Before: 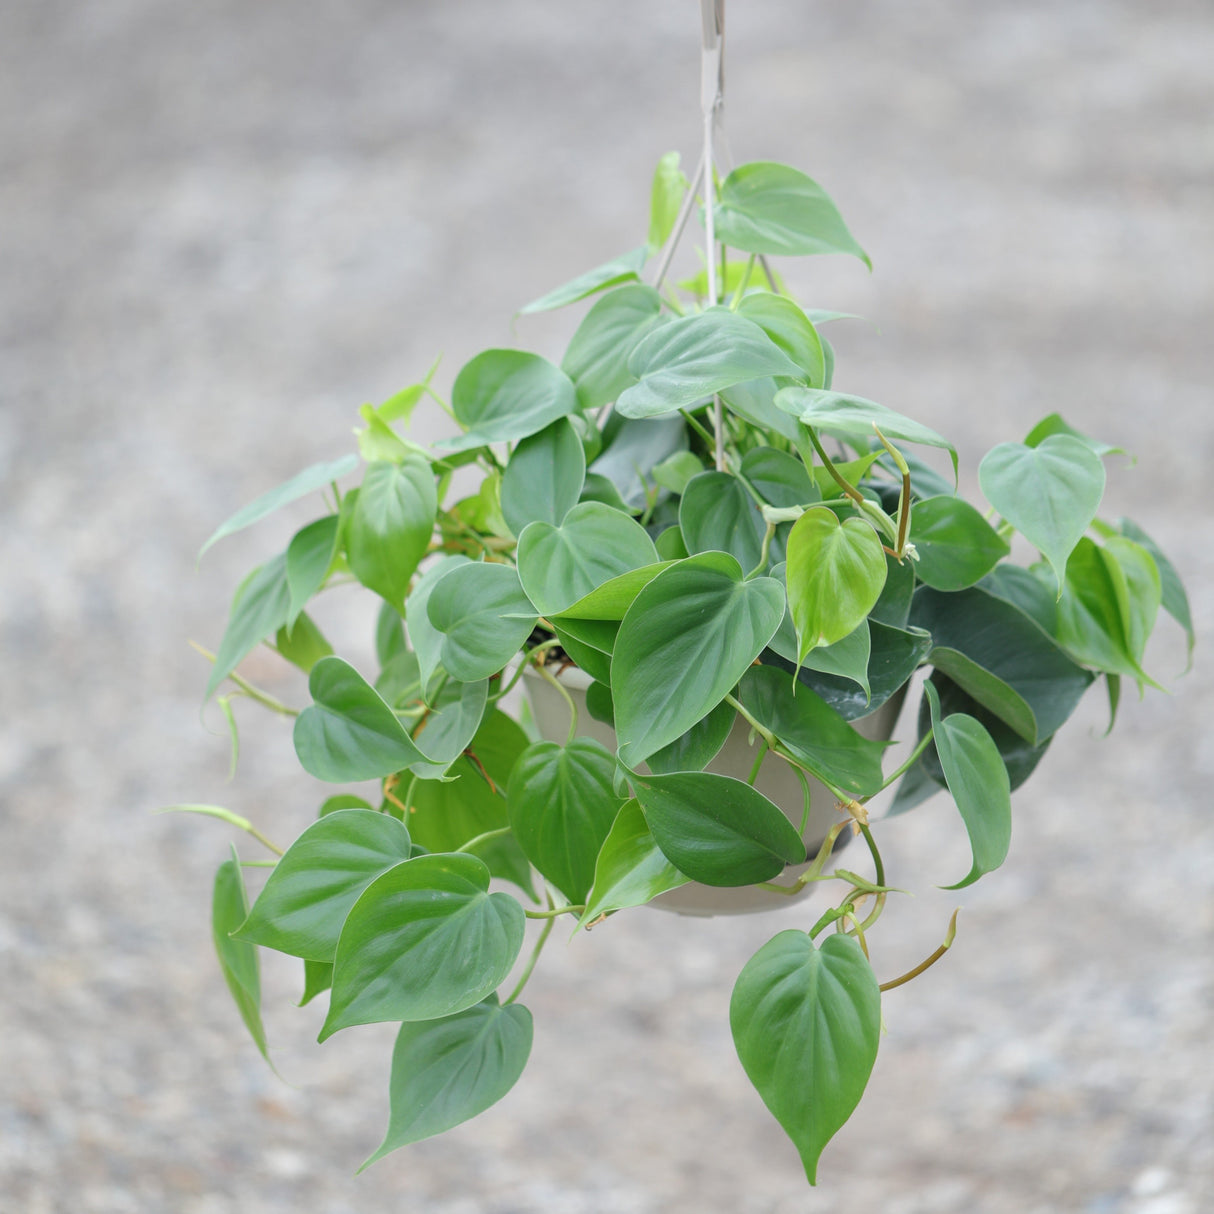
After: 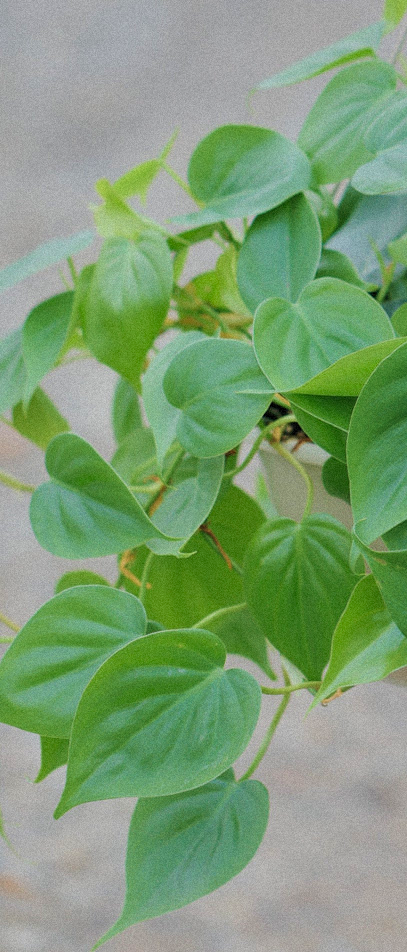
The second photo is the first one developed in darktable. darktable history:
crop and rotate: left 21.77%, top 18.528%, right 44.676%, bottom 2.997%
grain: mid-tones bias 0%
shadows and highlights: on, module defaults
velvia: strength 45%
filmic rgb: black relative exposure -7.65 EV, white relative exposure 4.56 EV, hardness 3.61
